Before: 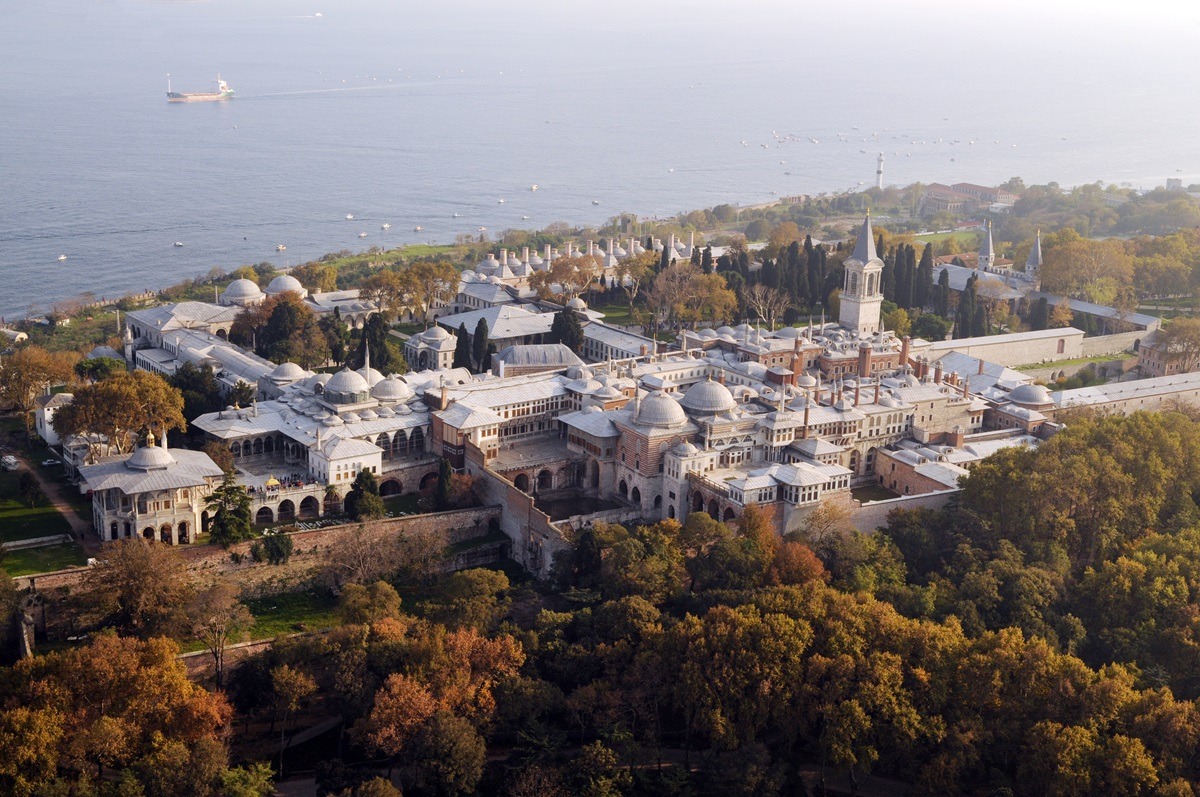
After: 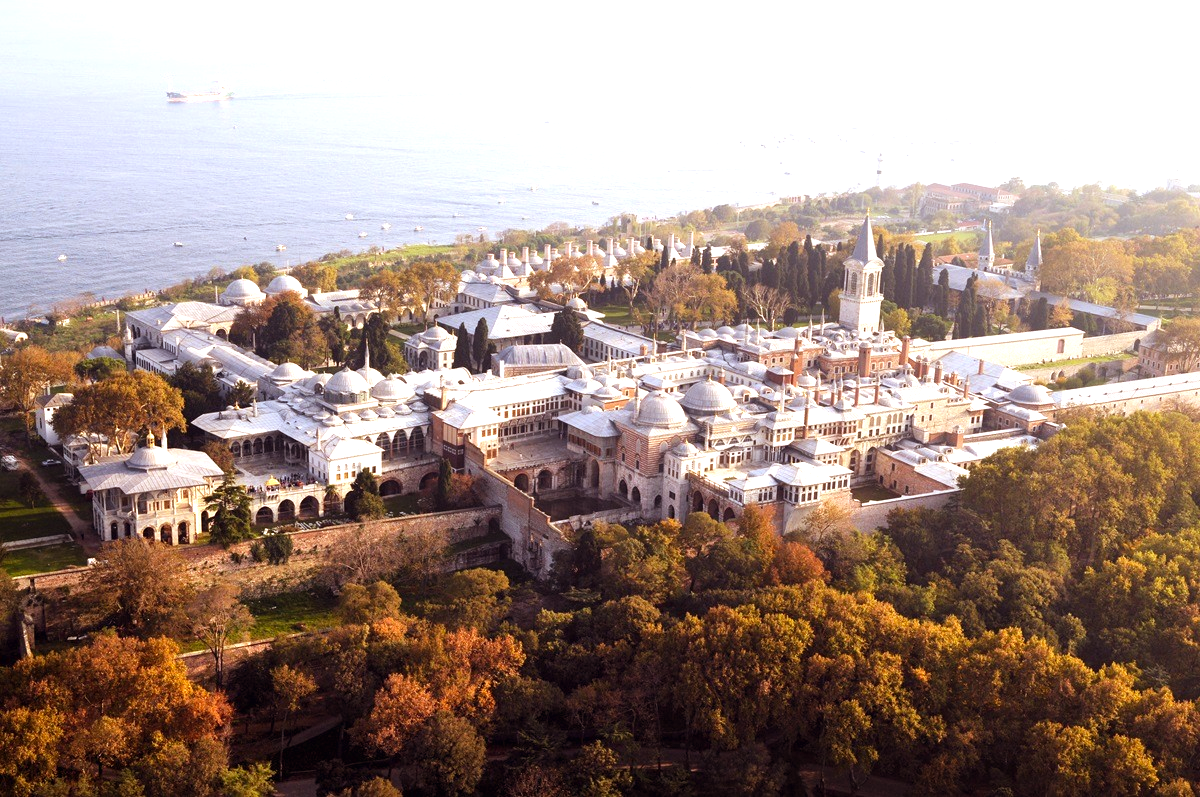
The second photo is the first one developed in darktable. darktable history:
exposure: black level correction 0, exposure 0.95 EV, compensate exposure bias true, compensate highlight preservation false
rgb levels: mode RGB, independent channels, levels [[0, 0.5, 1], [0, 0.521, 1], [0, 0.536, 1]]
